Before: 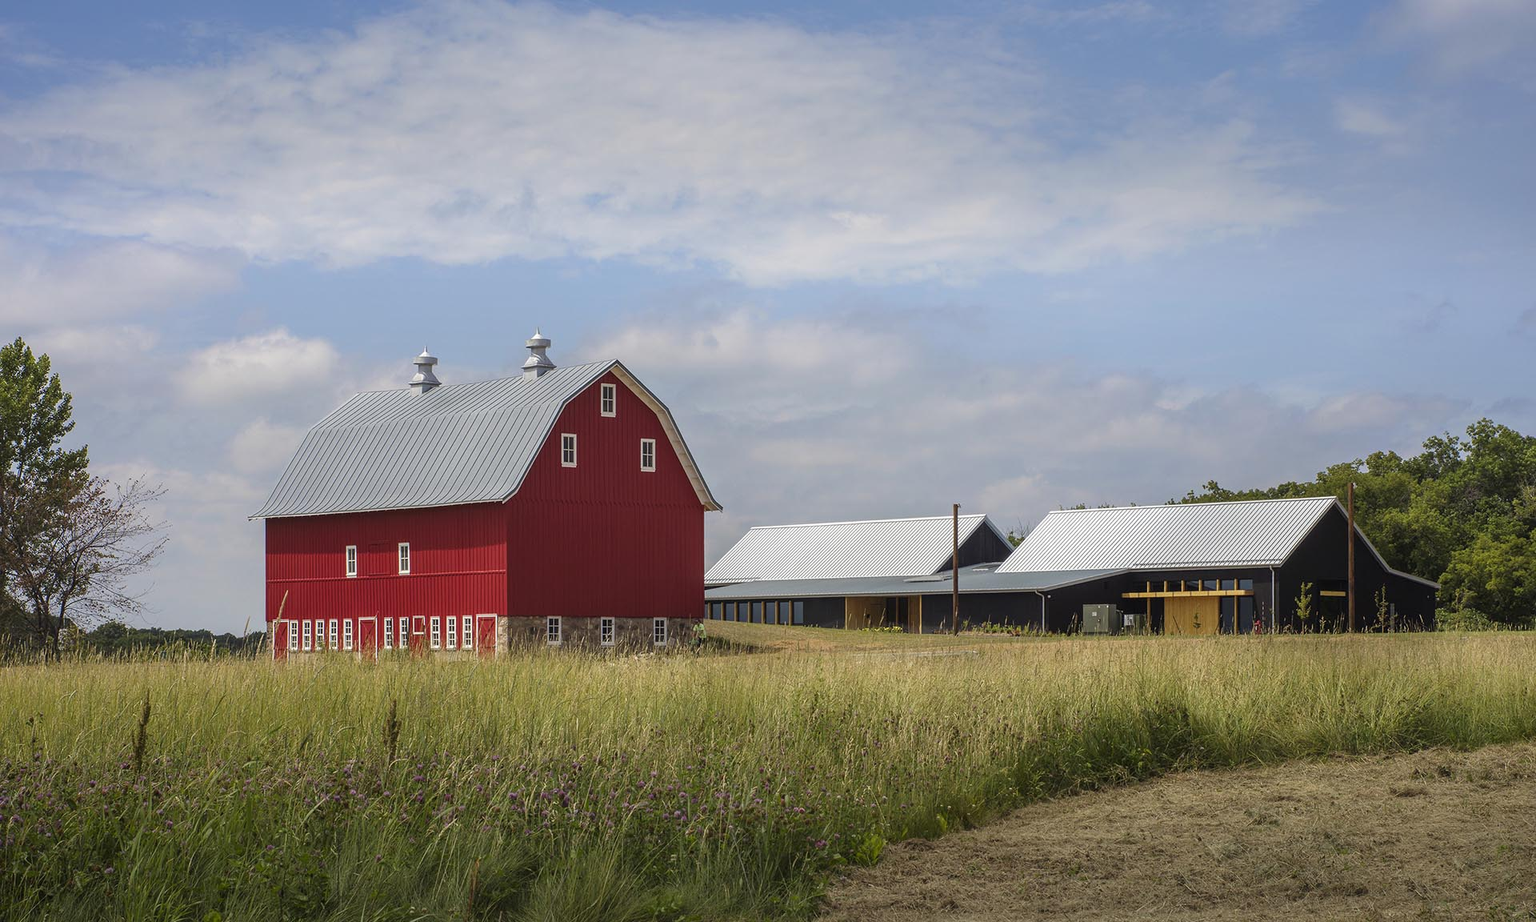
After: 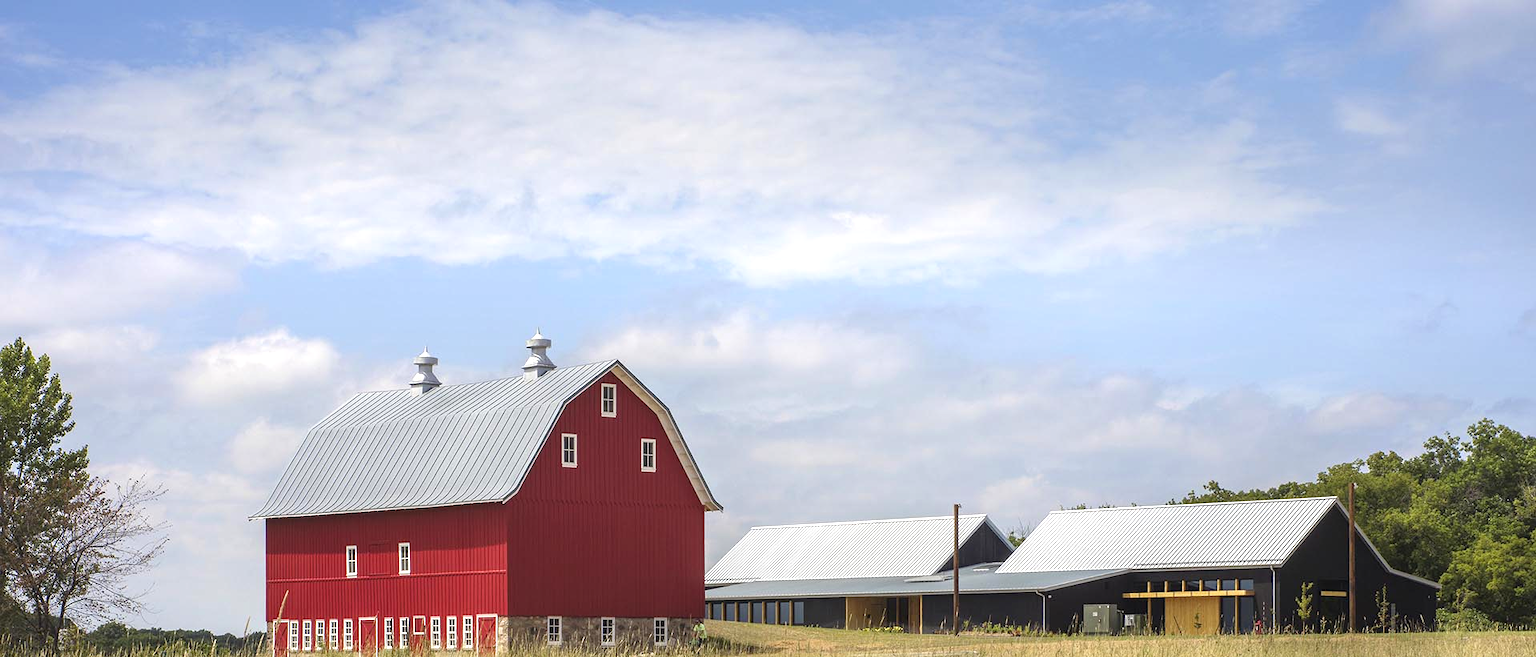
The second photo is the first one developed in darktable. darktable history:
crop: bottom 28.576%
exposure: black level correction 0, exposure 0.7 EV, compensate exposure bias true, compensate highlight preservation false
